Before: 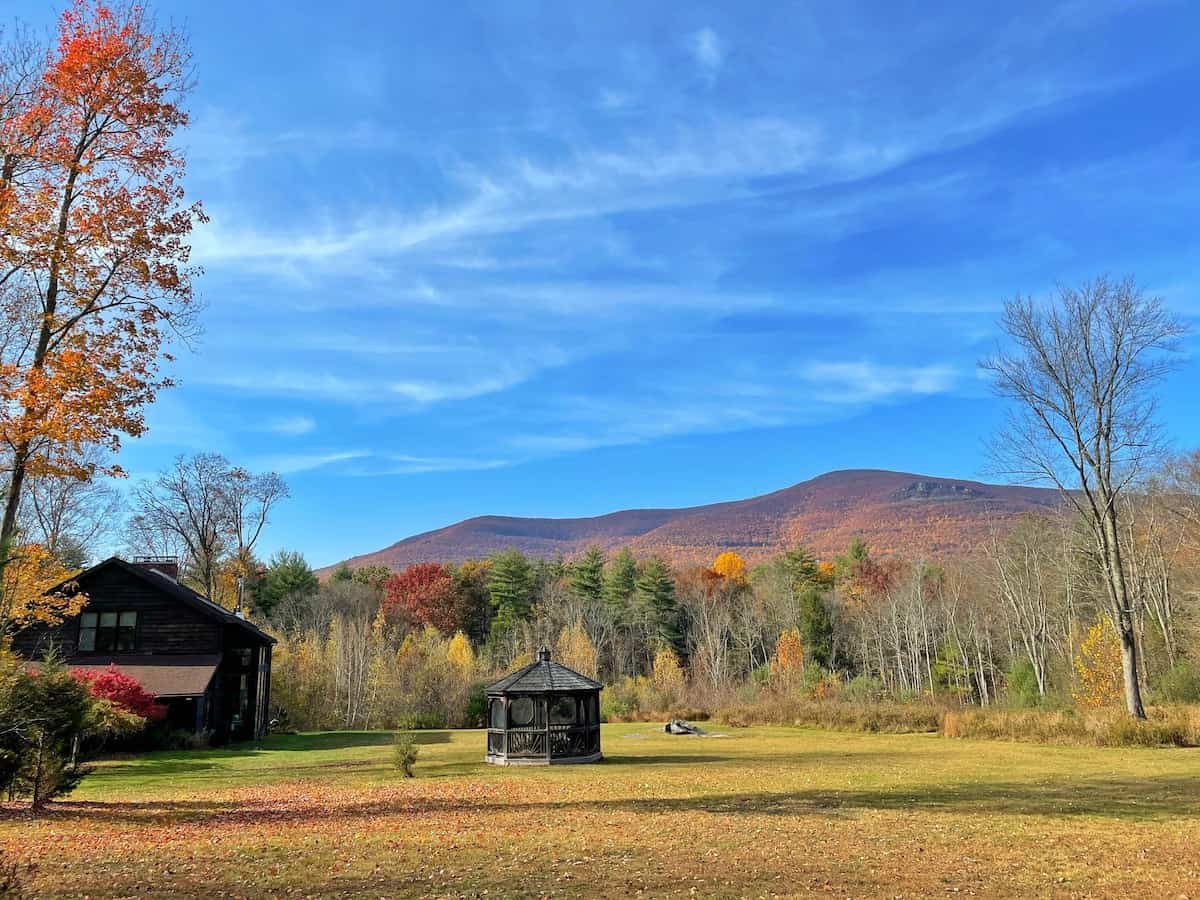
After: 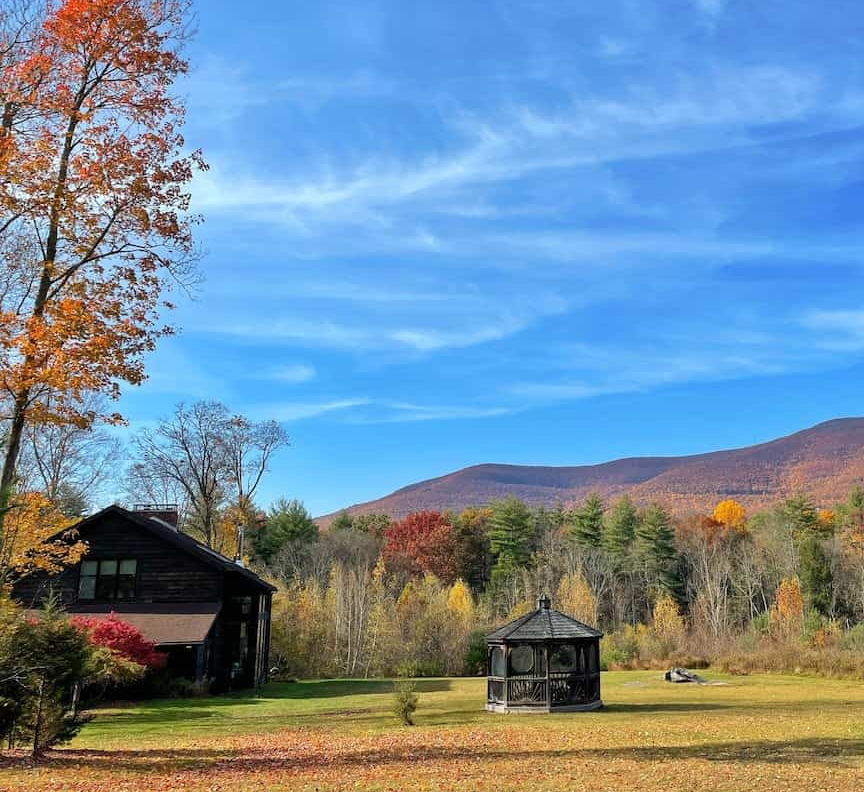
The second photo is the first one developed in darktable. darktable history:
white balance: emerald 1
crop: top 5.803%, right 27.864%, bottom 5.804%
